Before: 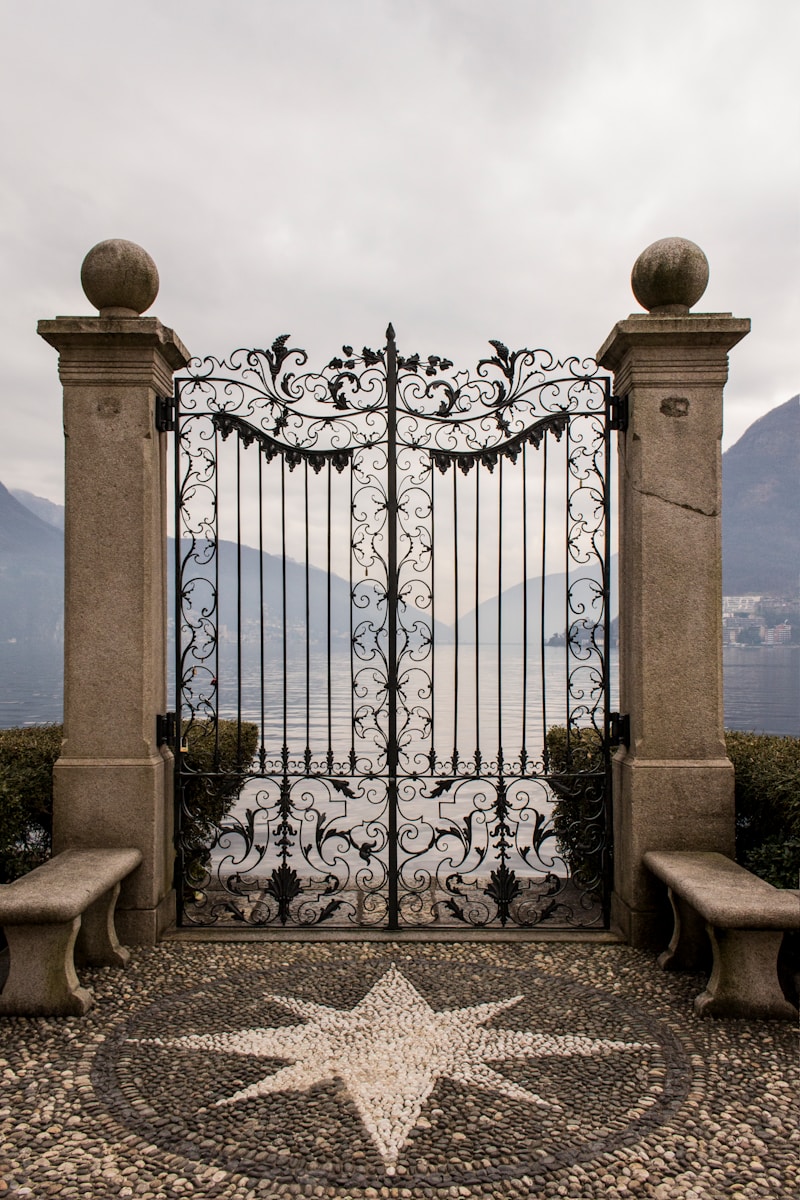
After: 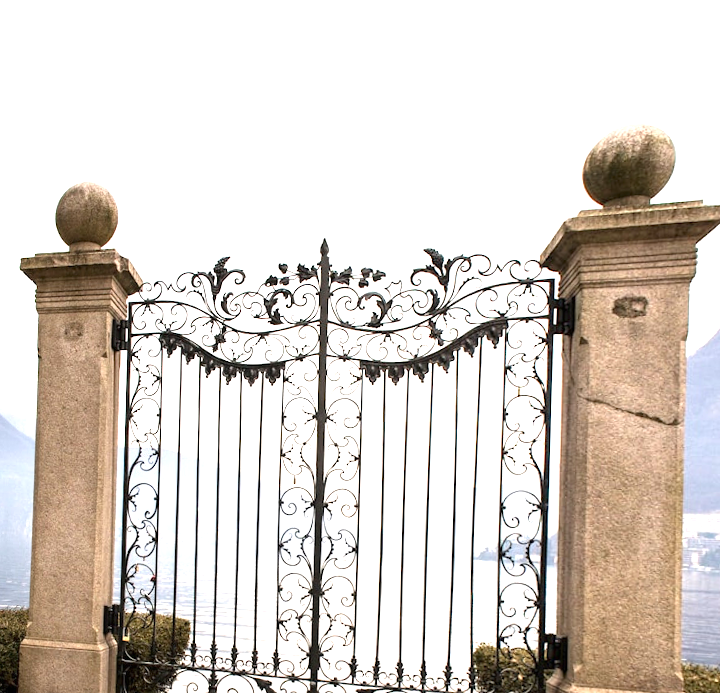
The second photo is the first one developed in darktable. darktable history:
exposure: black level correction 0, exposure 1.6 EV, compensate exposure bias true, compensate highlight preservation false
crop: left 1.509%, top 3.452%, right 7.696%, bottom 28.452%
rotate and perspective: rotation 1.69°, lens shift (vertical) -0.023, lens shift (horizontal) -0.291, crop left 0.025, crop right 0.988, crop top 0.092, crop bottom 0.842
